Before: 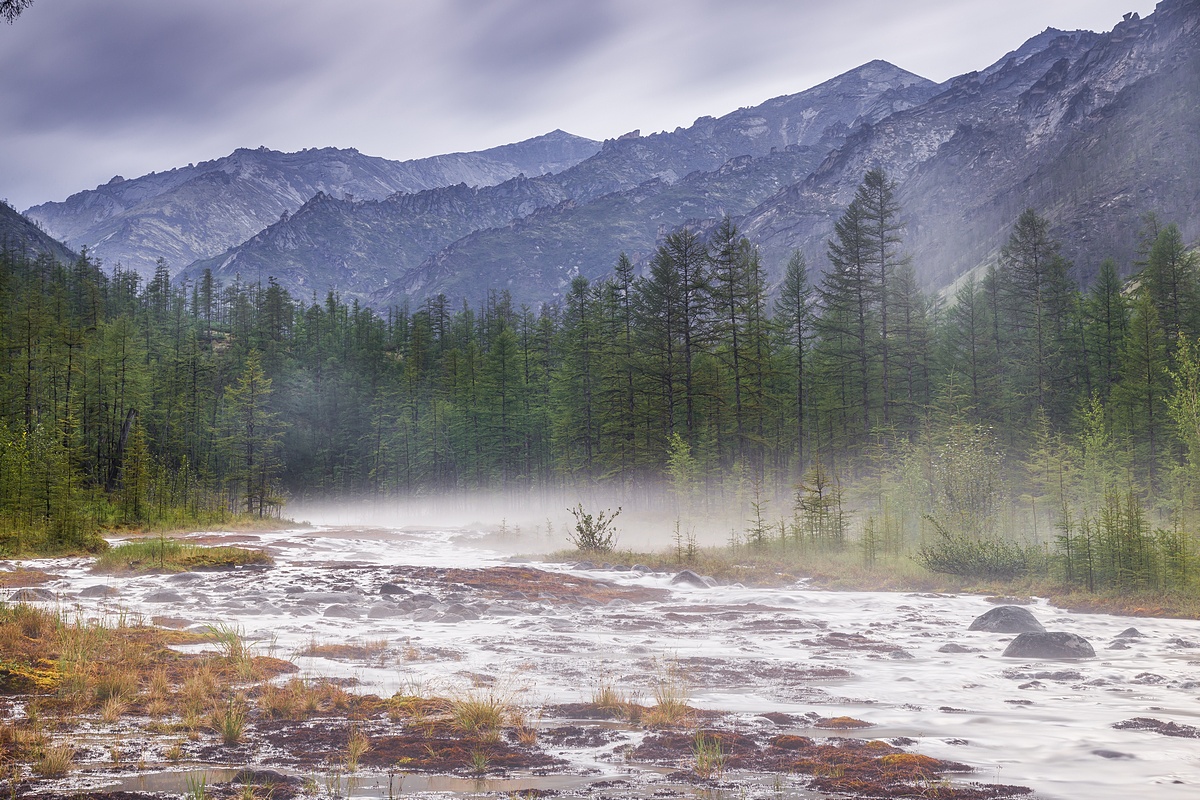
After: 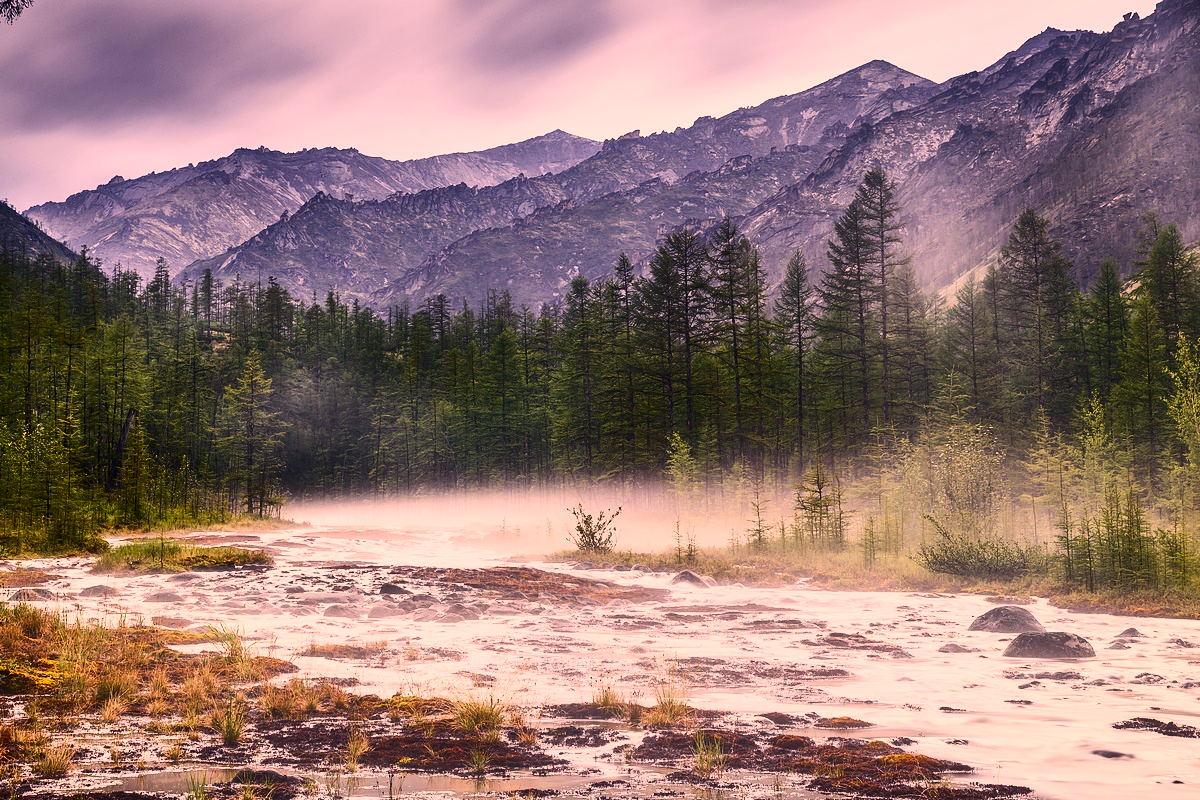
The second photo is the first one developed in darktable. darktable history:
contrast brightness saturation: contrast 0.328, brightness -0.075, saturation 0.171
color correction: highlights a* 21.47, highlights b* 19.66
shadows and highlights: soften with gaussian
